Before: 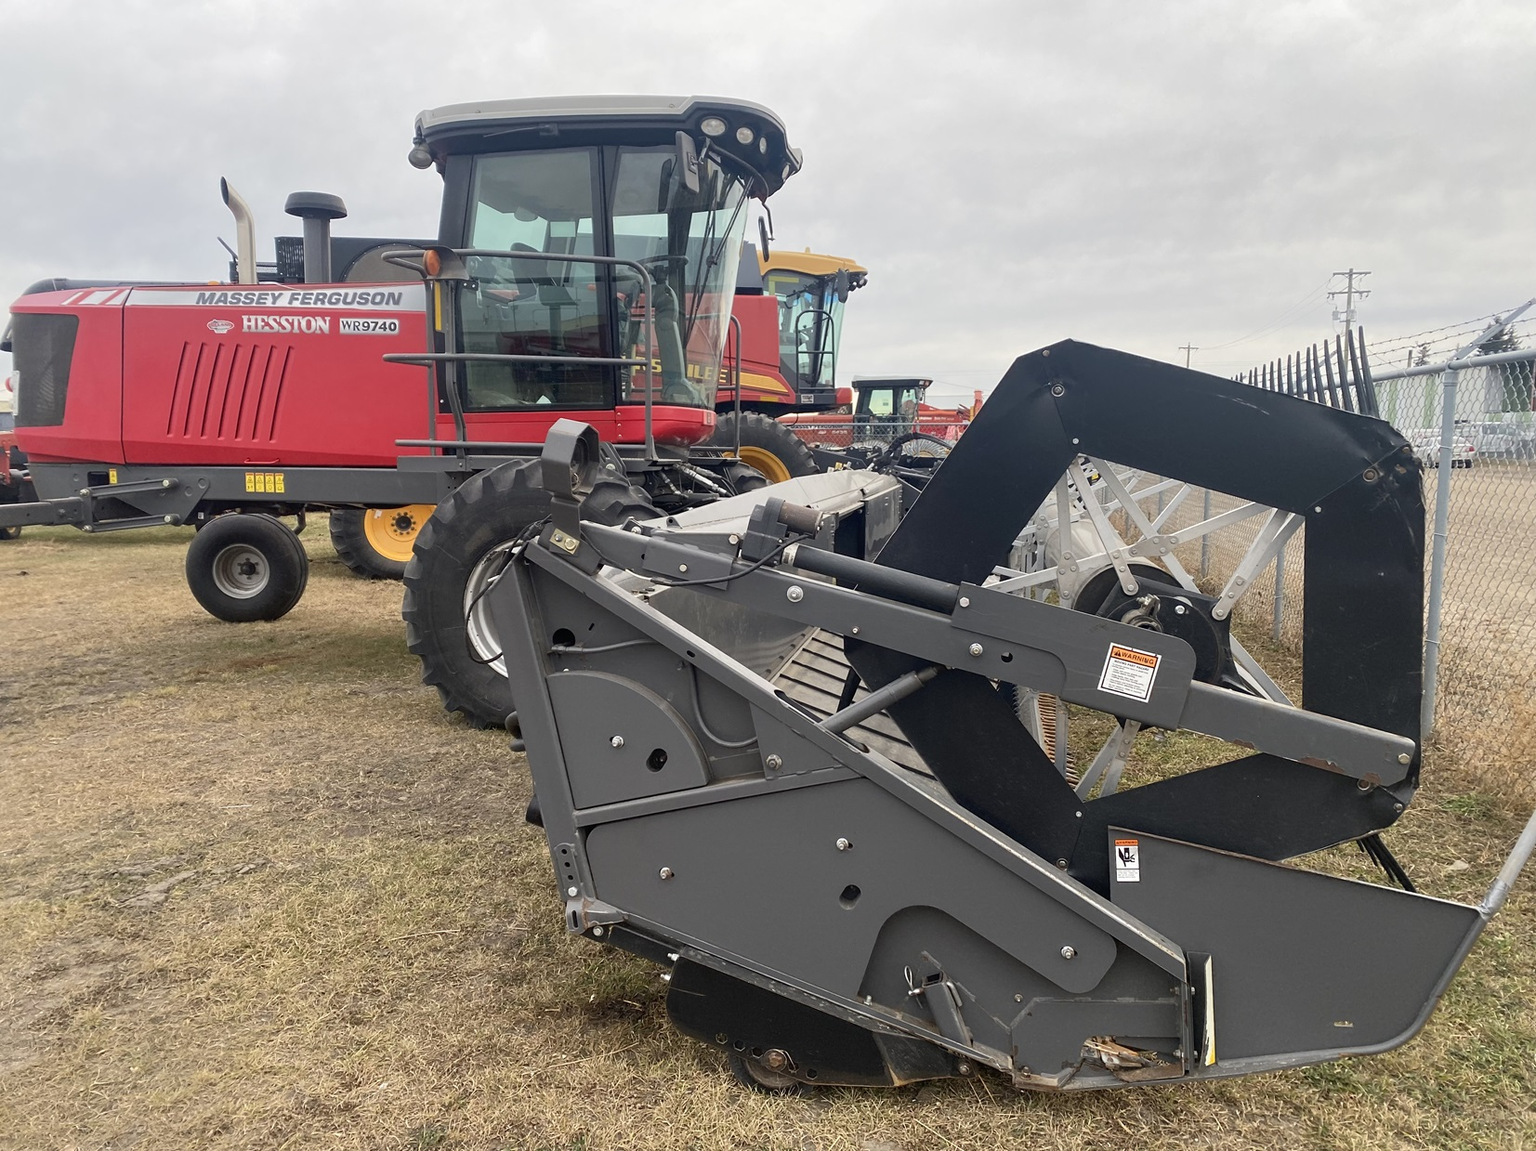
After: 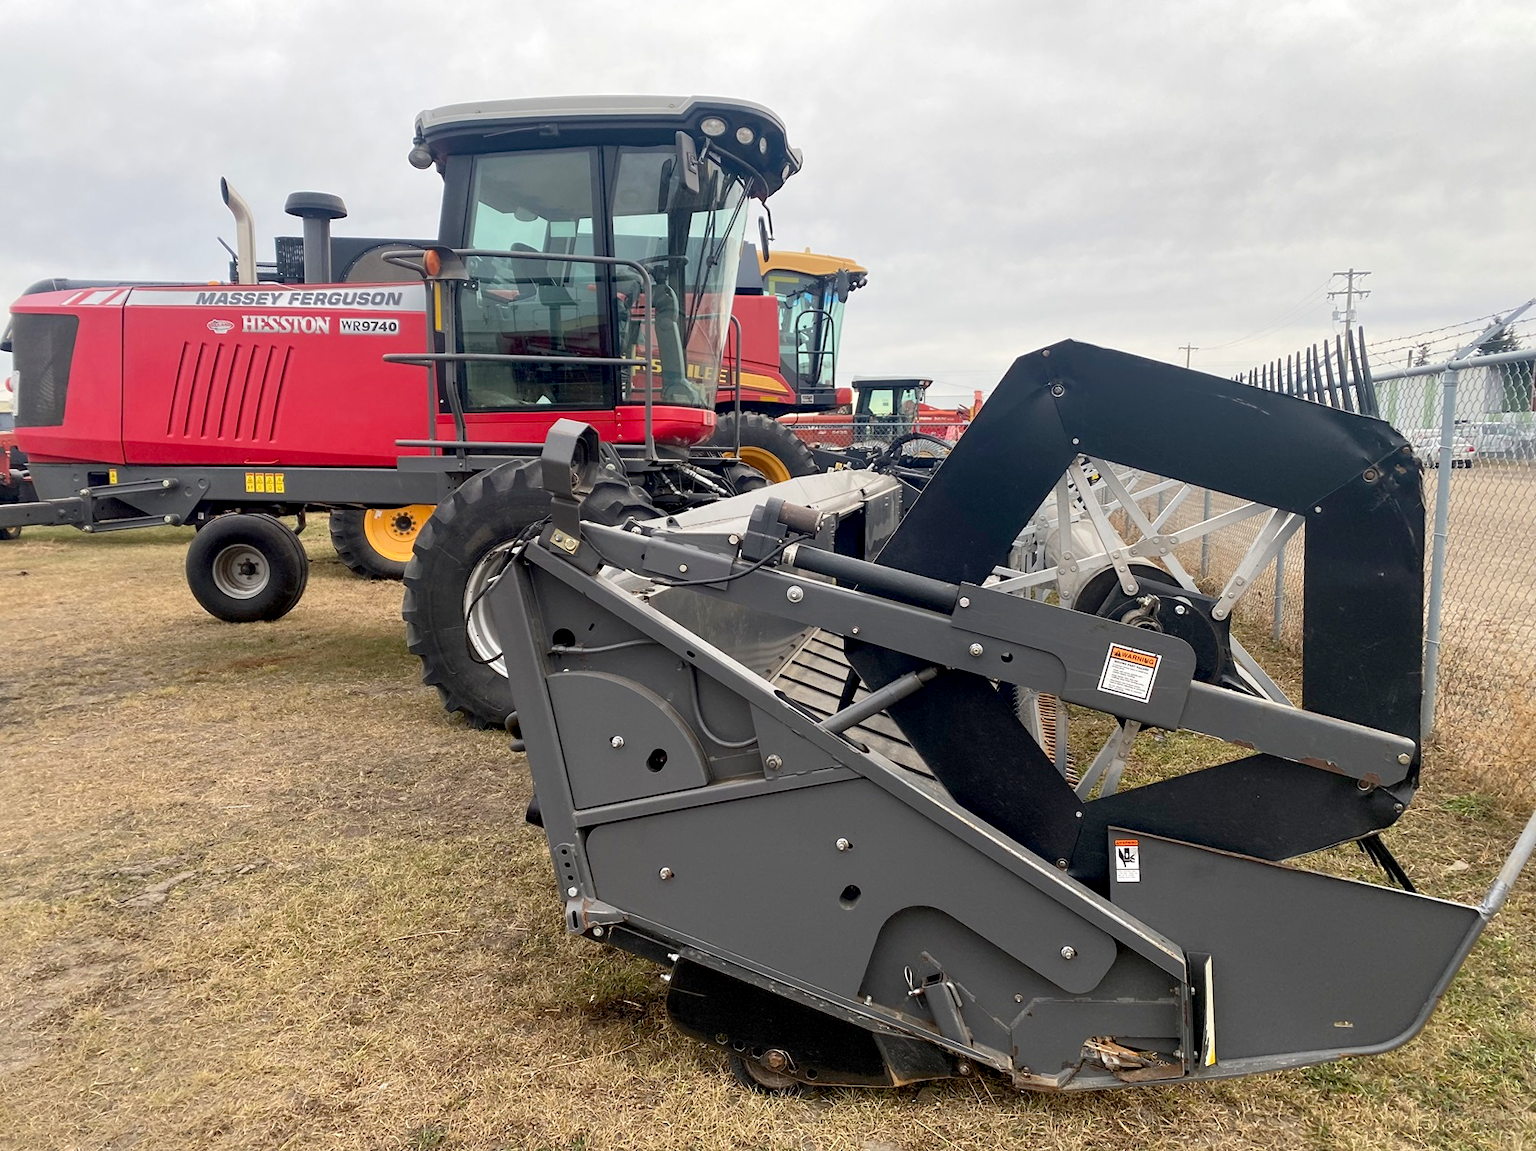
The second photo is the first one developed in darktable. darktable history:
exposure: black level correction 0.009, exposure 0.12 EV, compensate exposure bias true, compensate highlight preservation false
